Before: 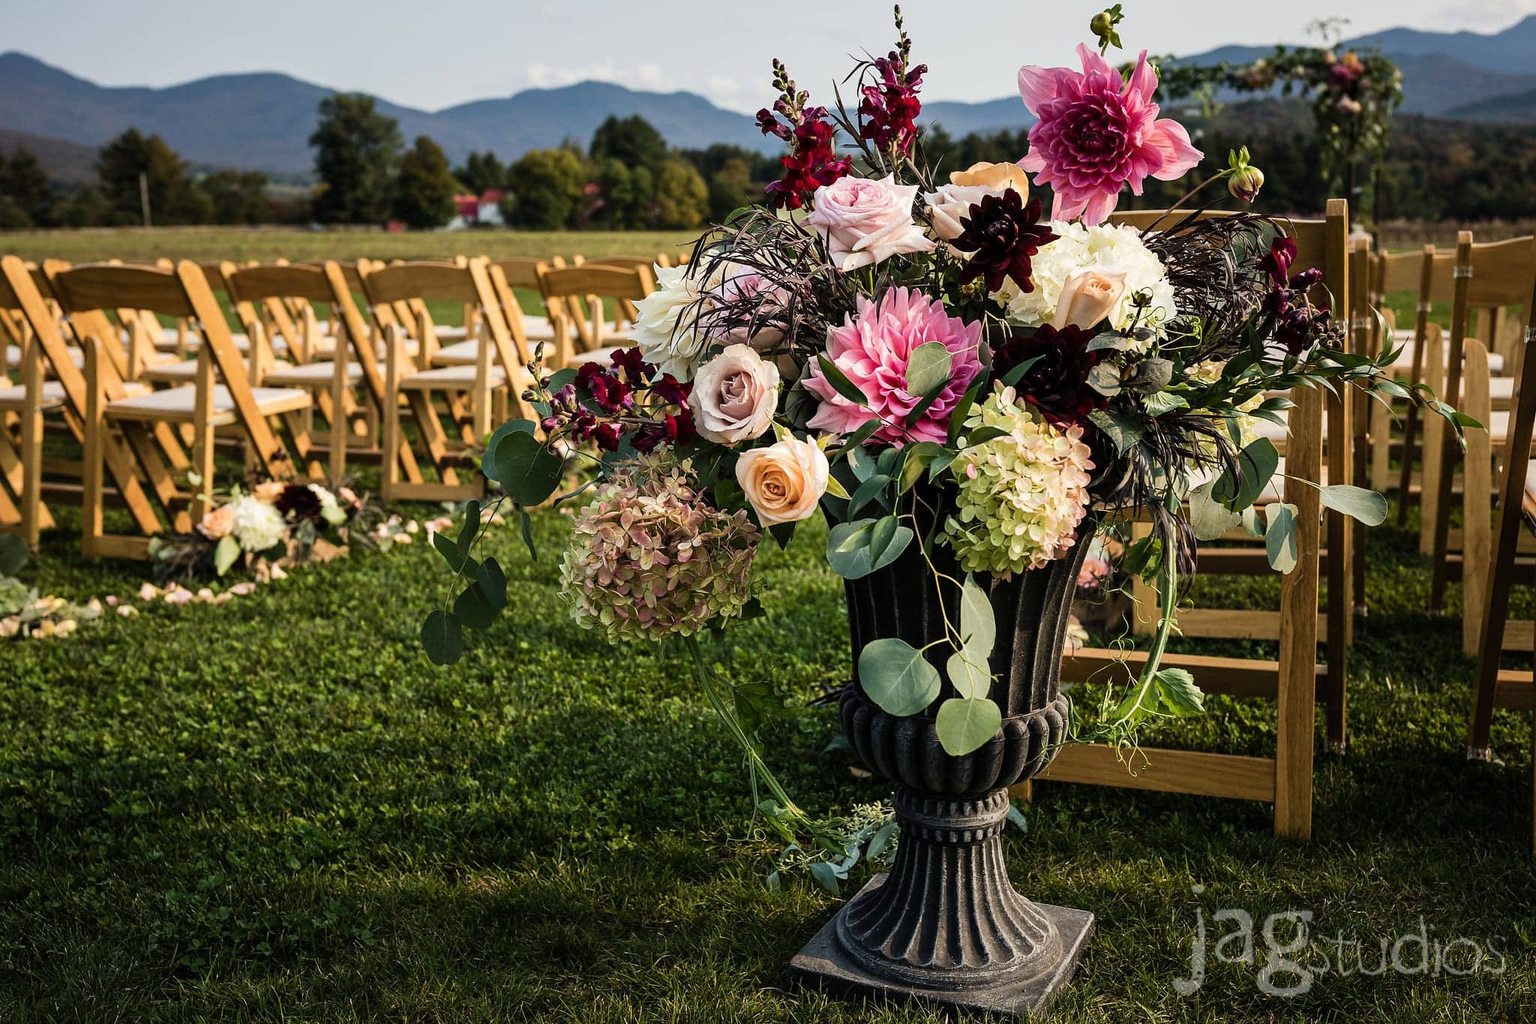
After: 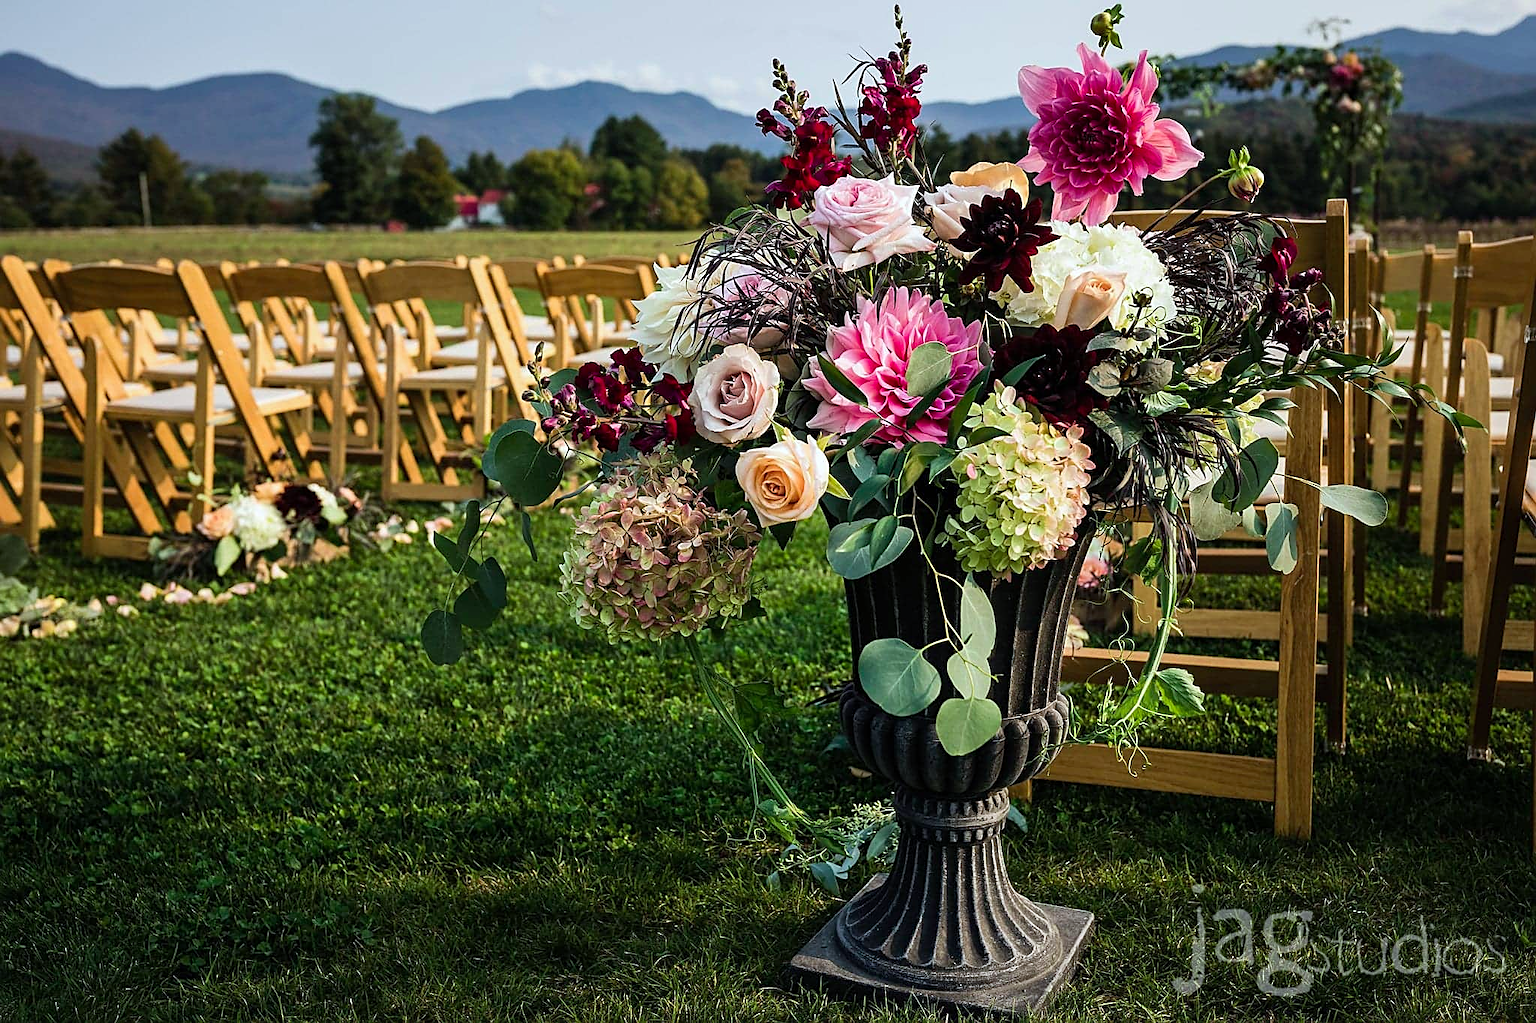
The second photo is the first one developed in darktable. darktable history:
sharpen: on, module defaults
color calibration: output R [0.948, 0.091, -0.04, 0], output G [-0.3, 1.384, -0.085, 0], output B [-0.108, 0.061, 1.08, 0], x 0.354, y 0.368, temperature 4704.61 K
